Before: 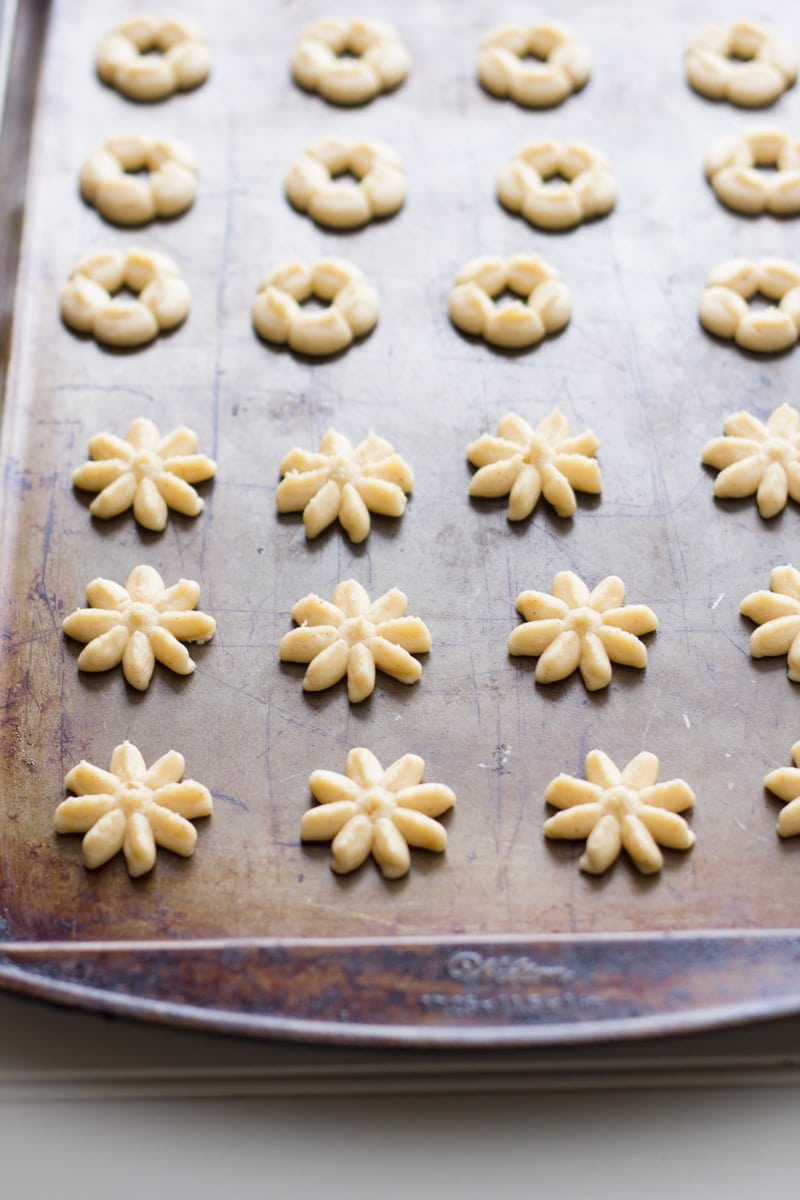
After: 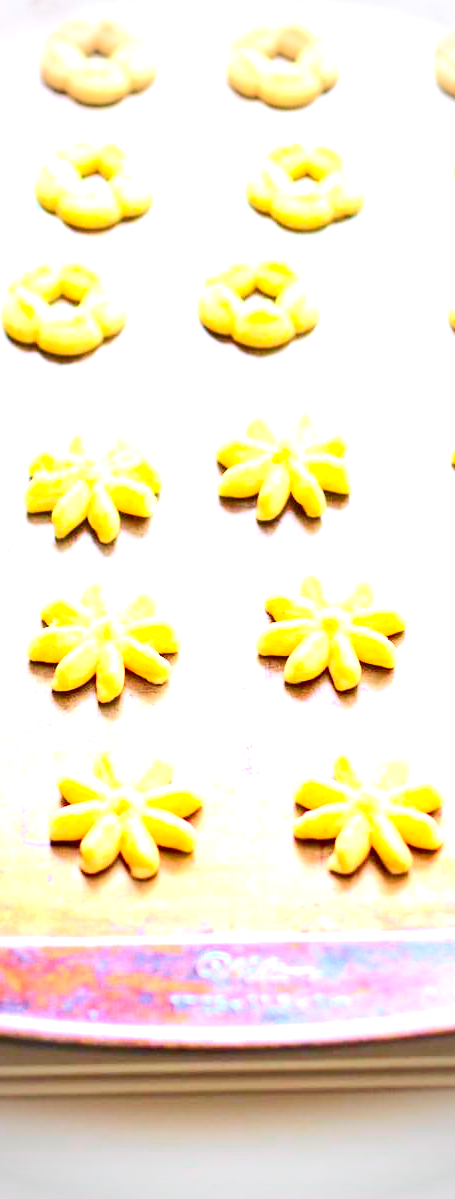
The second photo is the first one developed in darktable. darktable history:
color balance rgb: perceptual saturation grading › global saturation 31.105%, perceptual brilliance grading › global brilliance 9.465%, perceptual brilliance grading › shadows 14.29%, global vibrance 12.067%
crop: left 31.498%, top 0.007%, right 11.575%
exposure: exposure 1.989 EV, compensate exposure bias true, compensate highlight preservation false
tone curve: curves: ch0 [(0, 0.003) (0.044, 0.032) (0.12, 0.089) (0.197, 0.168) (0.281, 0.273) (0.468, 0.548) (0.588, 0.71) (0.701, 0.815) (0.86, 0.922) (1, 0.982)]; ch1 [(0, 0) (0.247, 0.215) (0.433, 0.382) (0.466, 0.426) (0.493, 0.481) (0.501, 0.5) (0.517, 0.524) (0.557, 0.582) (0.598, 0.651) (0.671, 0.735) (0.796, 0.85) (1, 1)]; ch2 [(0, 0) (0.249, 0.216) (0.357, 0.317) (0.448, 0.432) (0.478, 0.492) (0.498, 0.499) (0.517, 0.53) (0.537, 0.57) (0.569, 0.623) (0.61, 0.663) (0.706, 0.75) (0.808, 0.809) (0.991, 0.968)], color space Lab, independent channels, preserve colors none
vignetting: fall-off start 76.73%, fall-off radius 26.23%, width/height ratio 0.975
contrast brightness saturation: contrast 0.079, saturation 0.202
